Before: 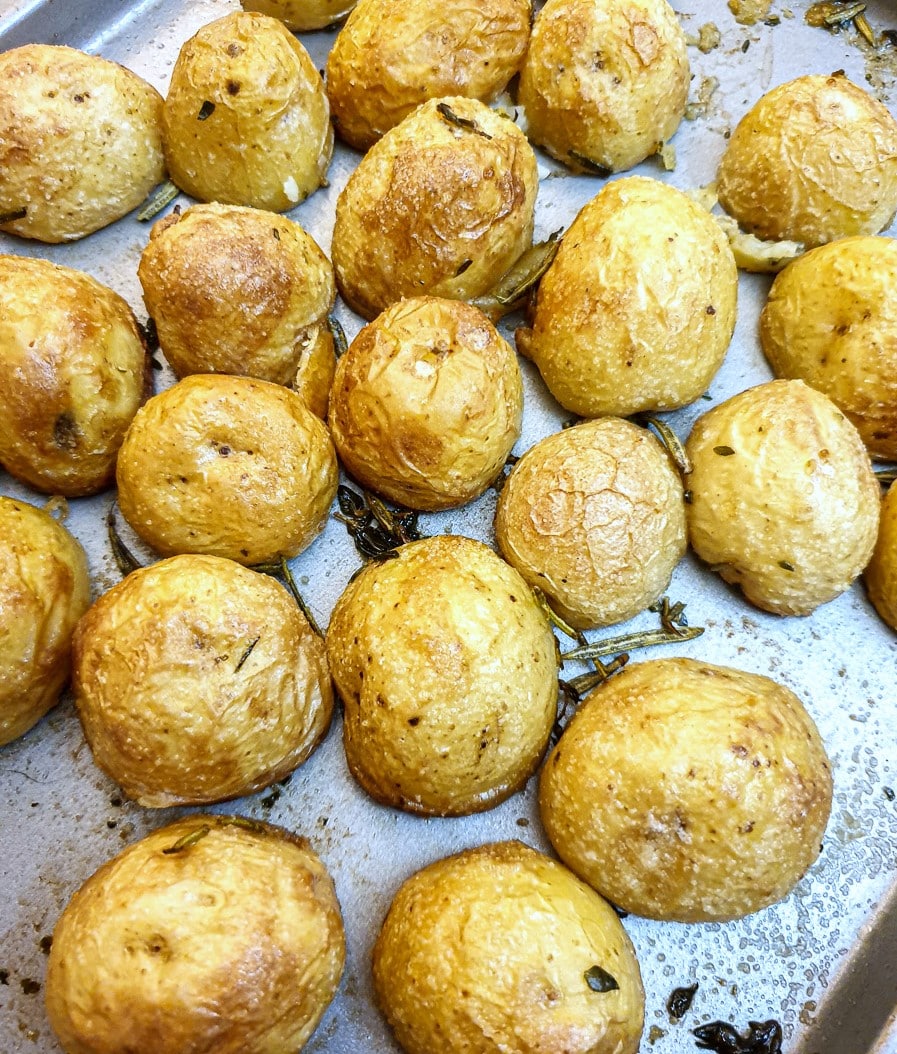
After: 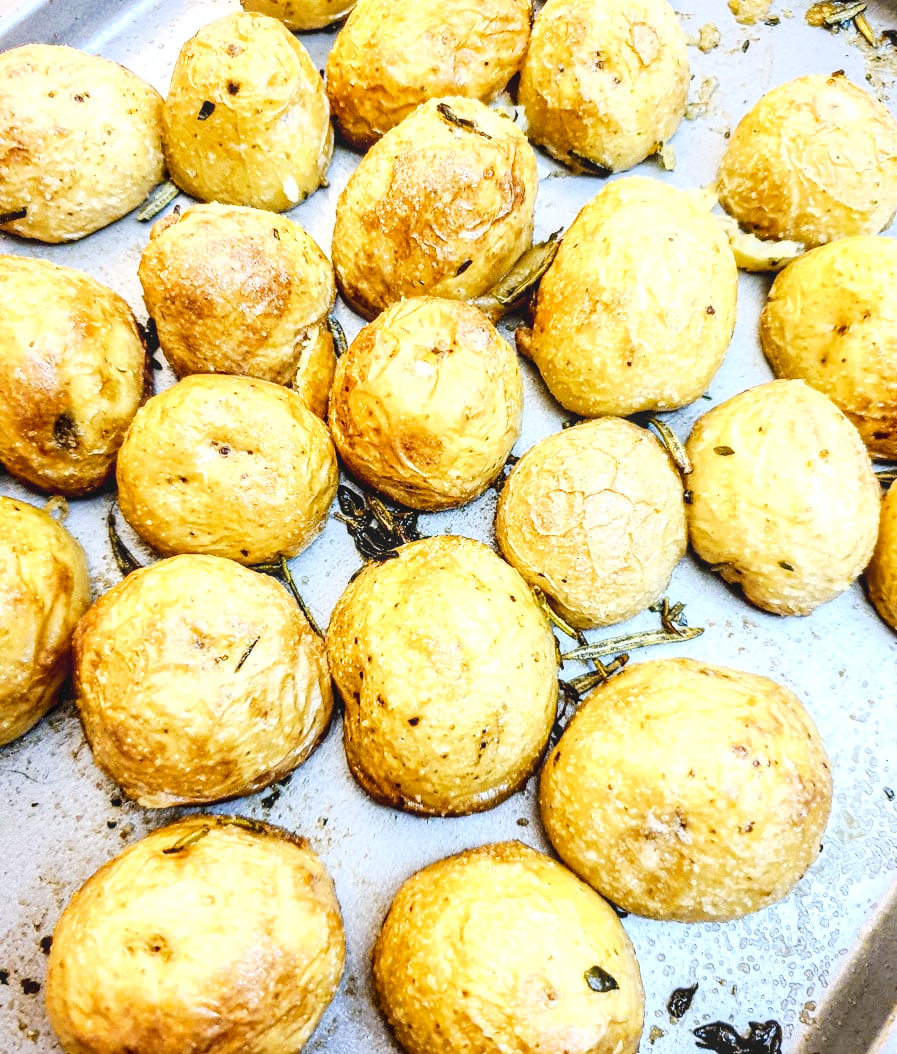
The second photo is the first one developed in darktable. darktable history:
local contrast: on, module defaults
exposure: compensate highlight preservation false
tone curve: curves: ch0 [(0, 0) (0.003, 0.059) (0.011, 0.059) (0.025, 0.057) (0.044, 0.055) (0.069, 0.057) (0.1, 0.083) (0.136, 0.128) (0.177, 0.185) (0.224, 0.242) (0.277, 0.308) (0.335, 0.383) (0.399, 0.468) (0.468, 0.547) (0.543, 0.632) (0.623, 0.71) (0.709, 0.801) (0.801, 0.859) (0.898, 0.922) (1, 1)], preserve colors none
base curve: curves: ch0 [(0, 0) (0.028, 0.03) (0.121, 0.232) (0.46, 0.748) (0.859, 0.968) (1, 1)], preserve colors average RGB
